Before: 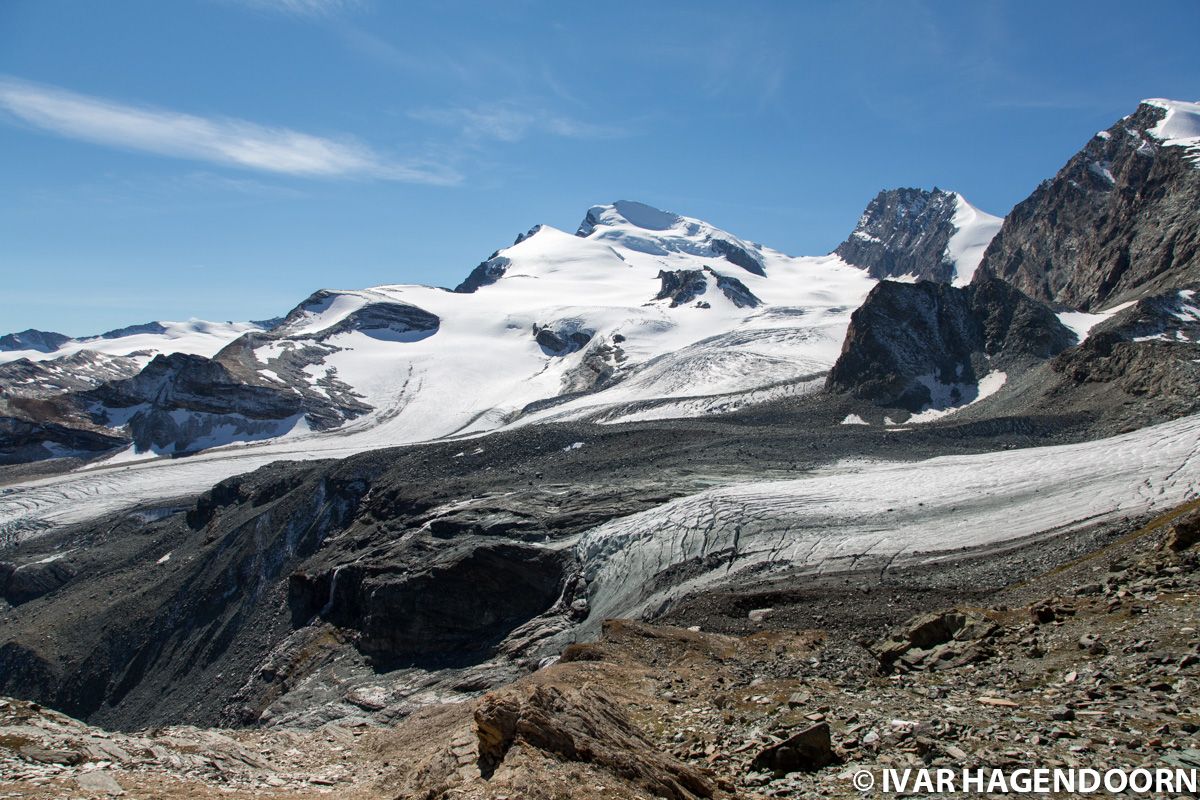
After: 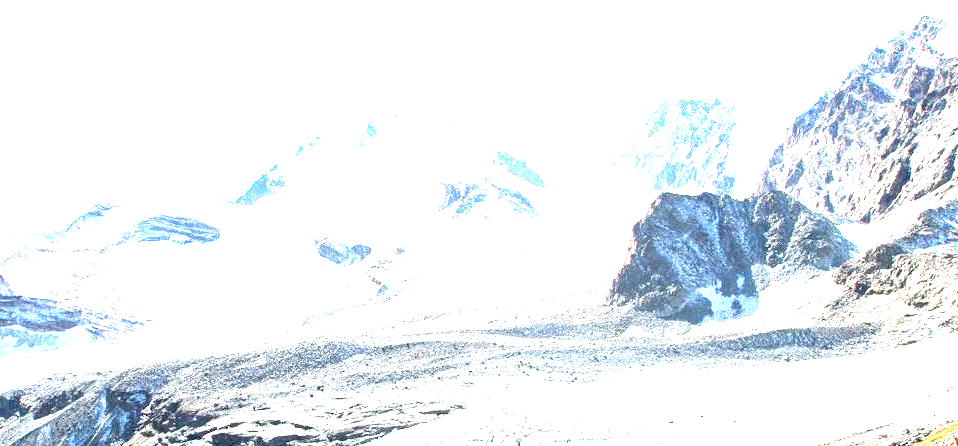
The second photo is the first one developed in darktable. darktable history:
exposure: black level correction 0, exposure 4.047 EV, compensate highlight preservation false
crop: left 18.267%, top 11.067%, right 1.82%, bottom 33.075%
